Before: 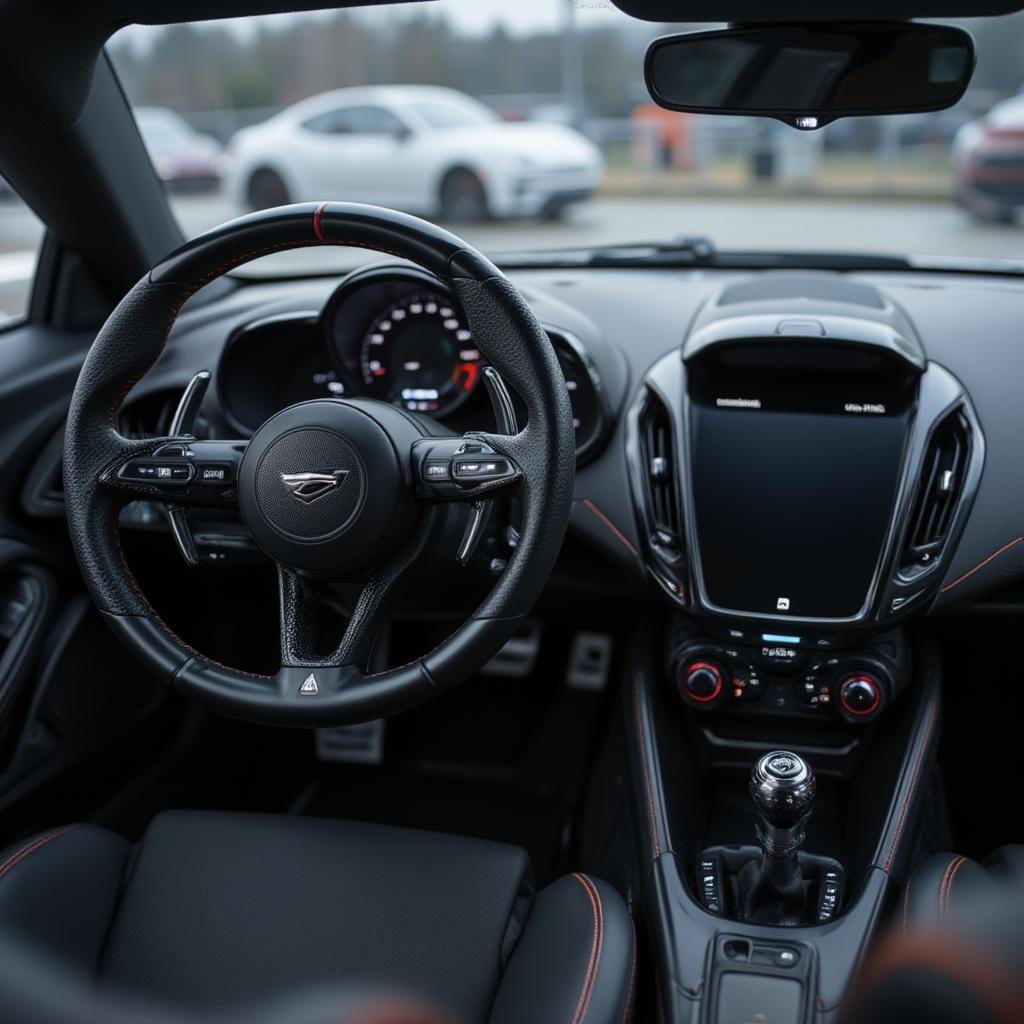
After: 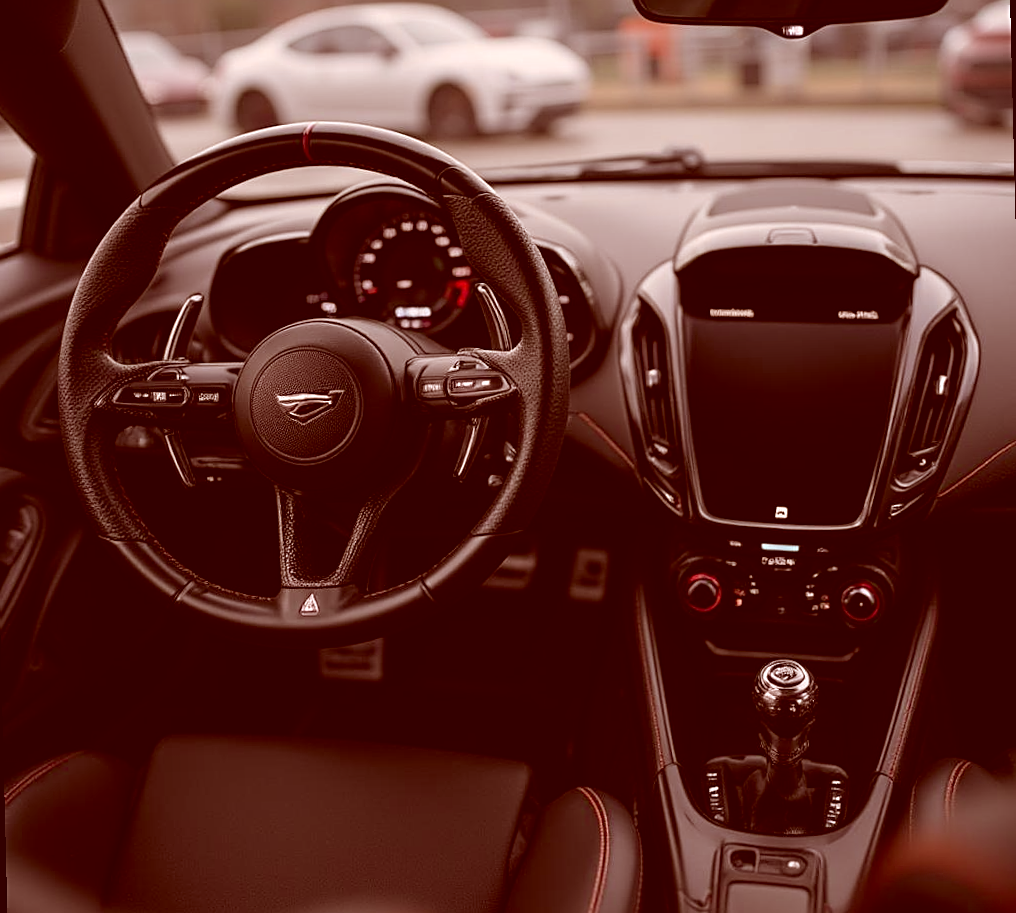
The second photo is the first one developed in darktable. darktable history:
color correction: highlights a* 9.03, highlights b* 8.71, shadows a* 40, shadows b* 40, saturation 0.8
crop and rotate: top 6.25%
rotate and perspective: rotation -1.42°, crop left 0.016, crop right 0.984, crop top 0.035, crop bottom 0.965
sharpen: on, module defaults
